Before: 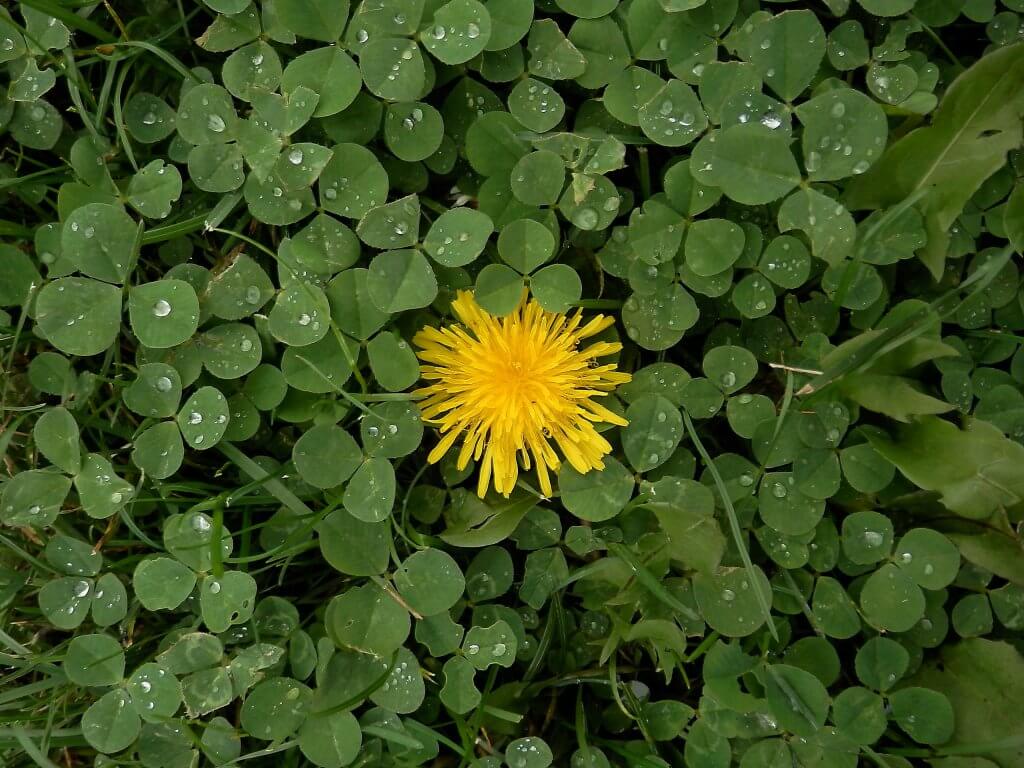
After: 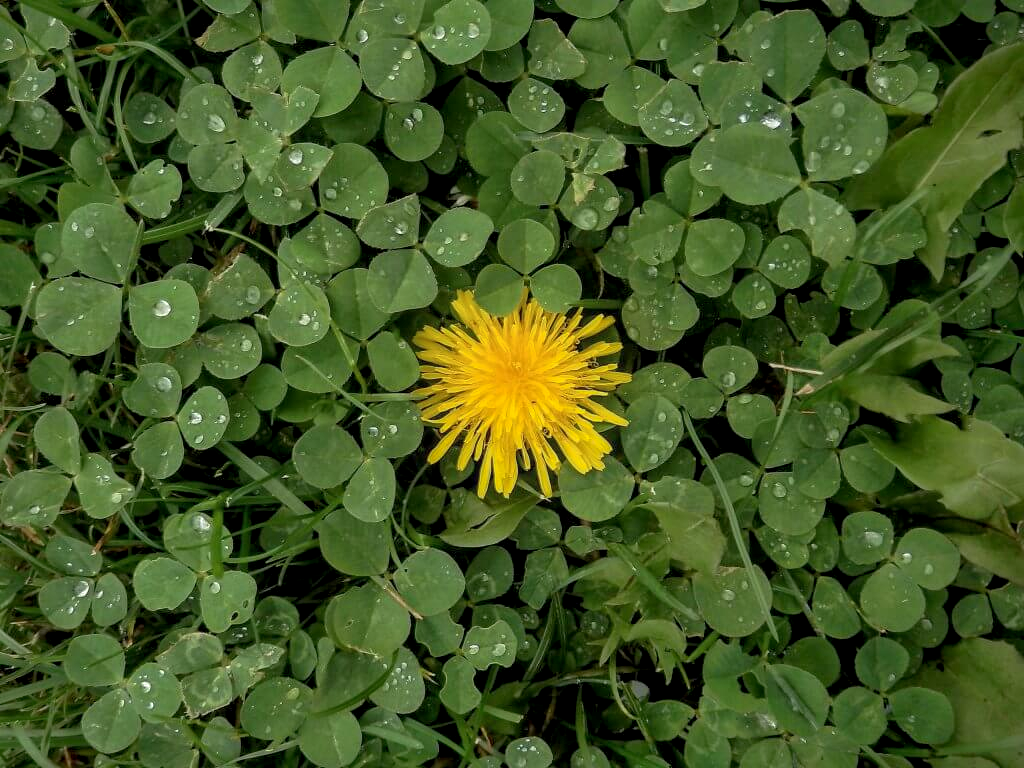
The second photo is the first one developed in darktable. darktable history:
shadows and highlights: on, module defaults
local contrast: highlights 35%, detail 135%
